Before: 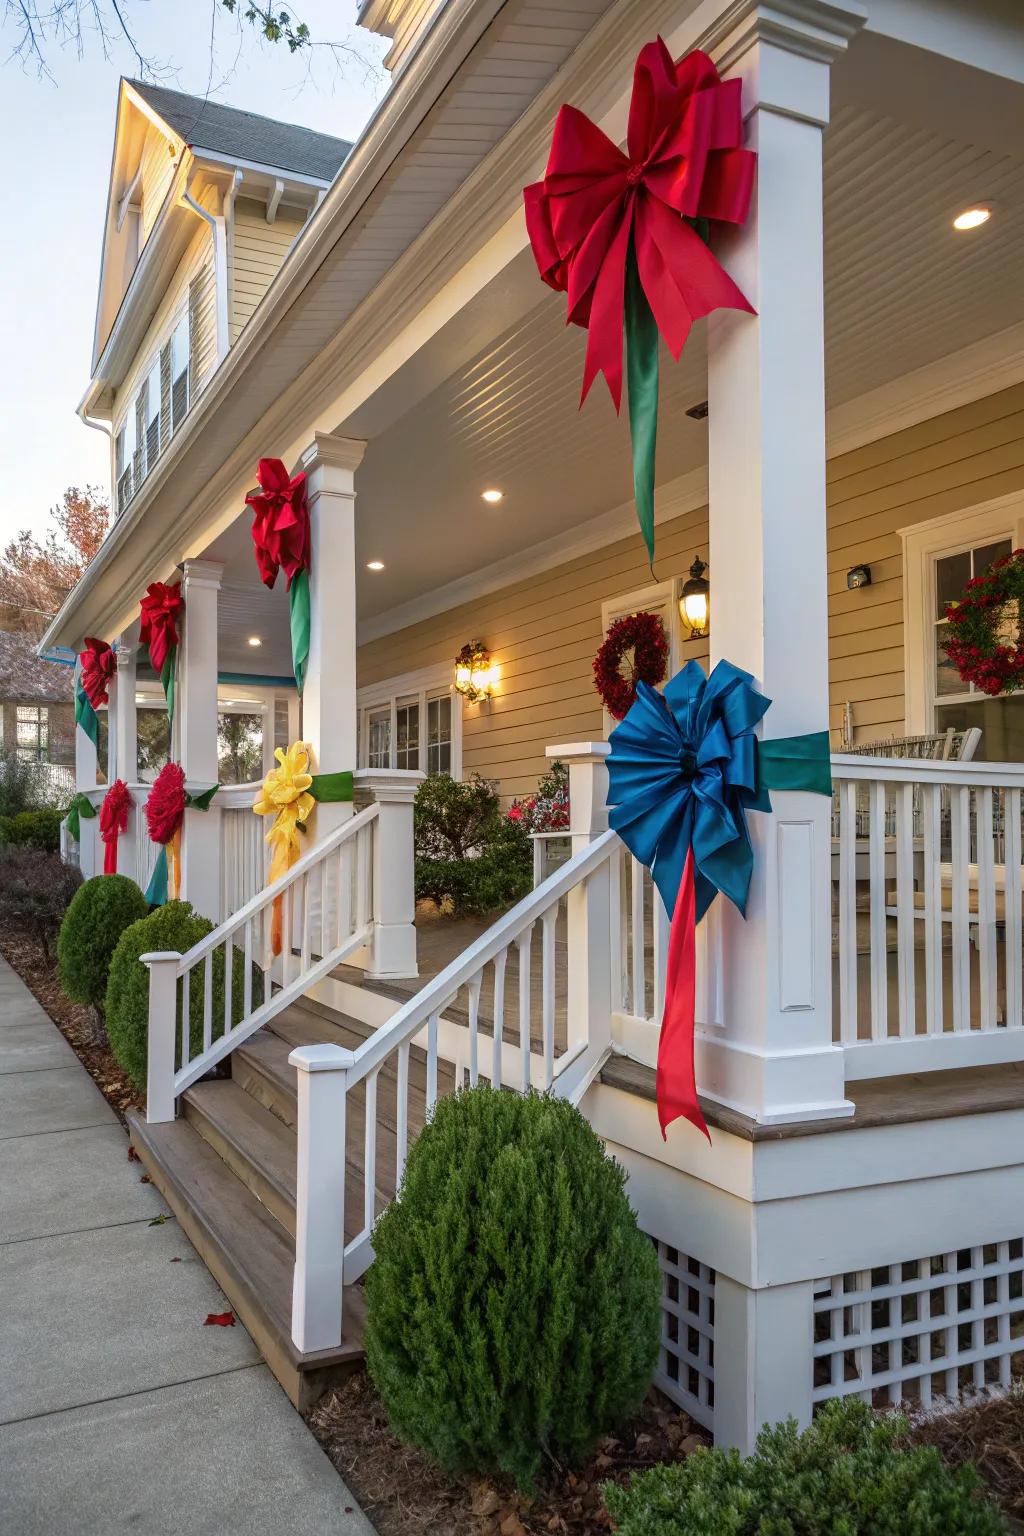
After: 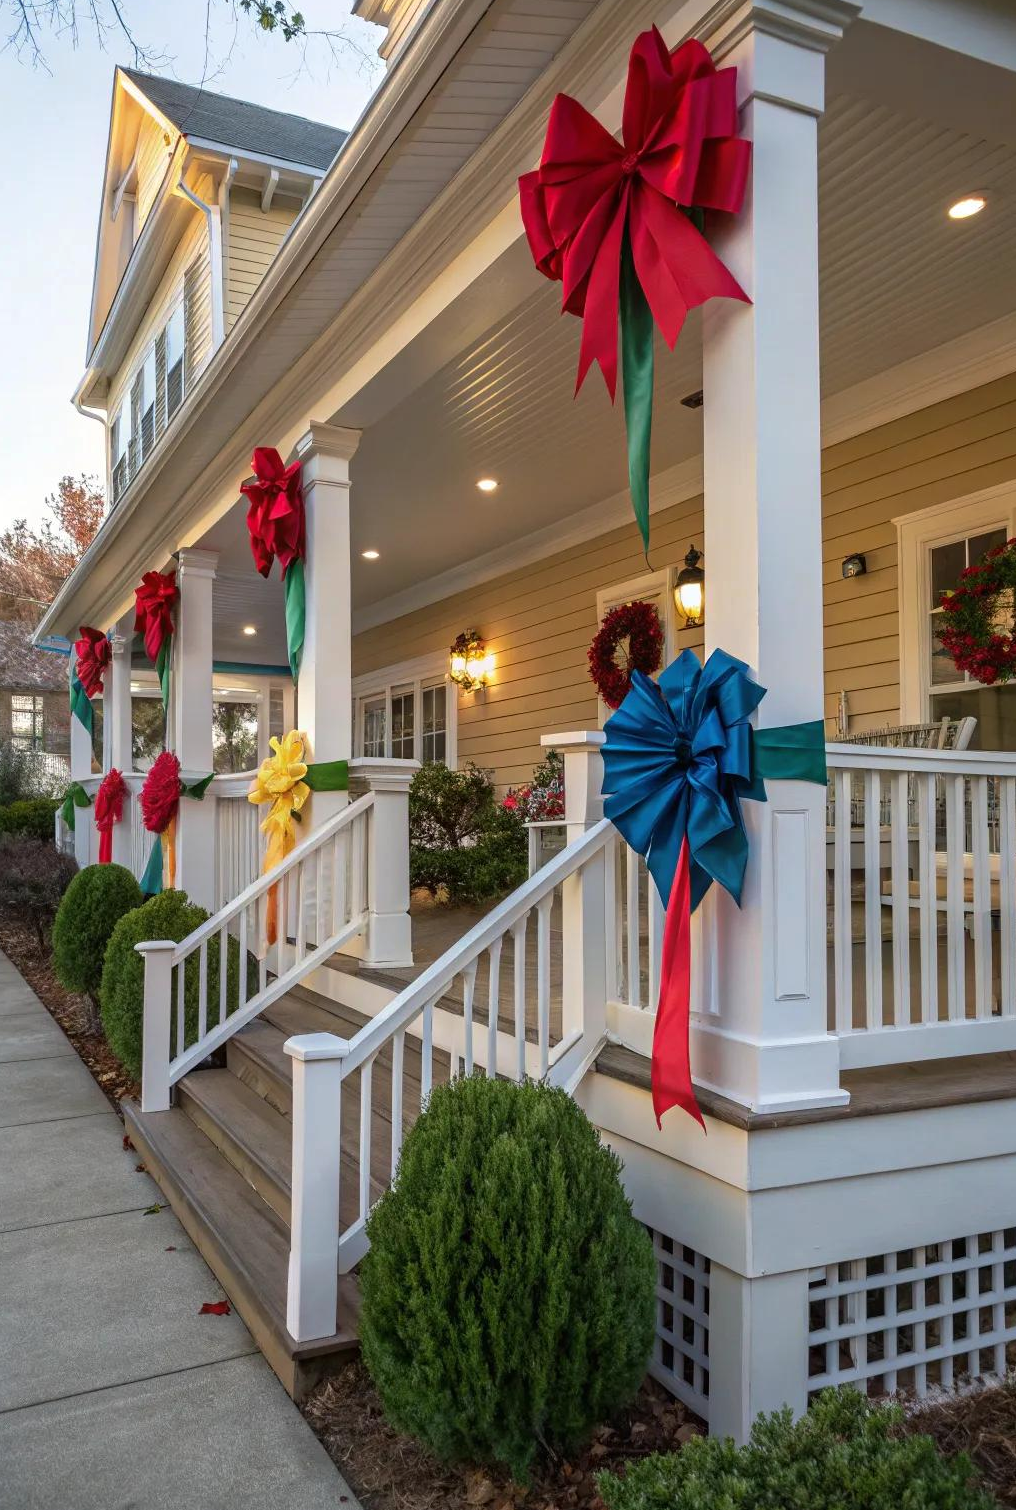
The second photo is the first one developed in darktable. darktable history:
crop: left 0.498%, top 0.759%, right 0.224%, bottom 0.876%
base curve: curves: ch0 [(0, 0) (0.303, 0.277) (1, 1)], preserve colors none
